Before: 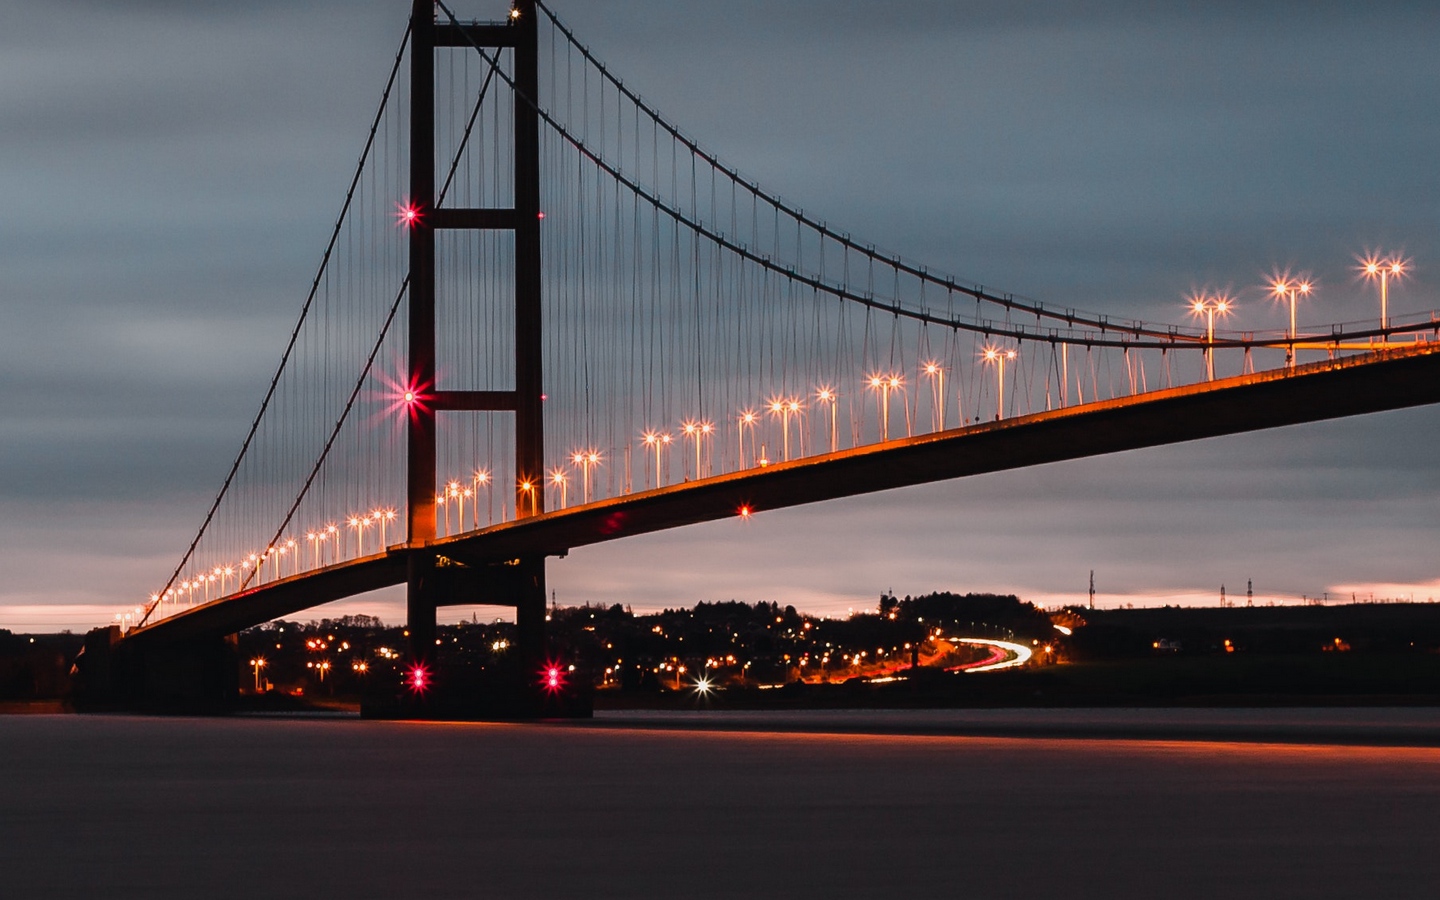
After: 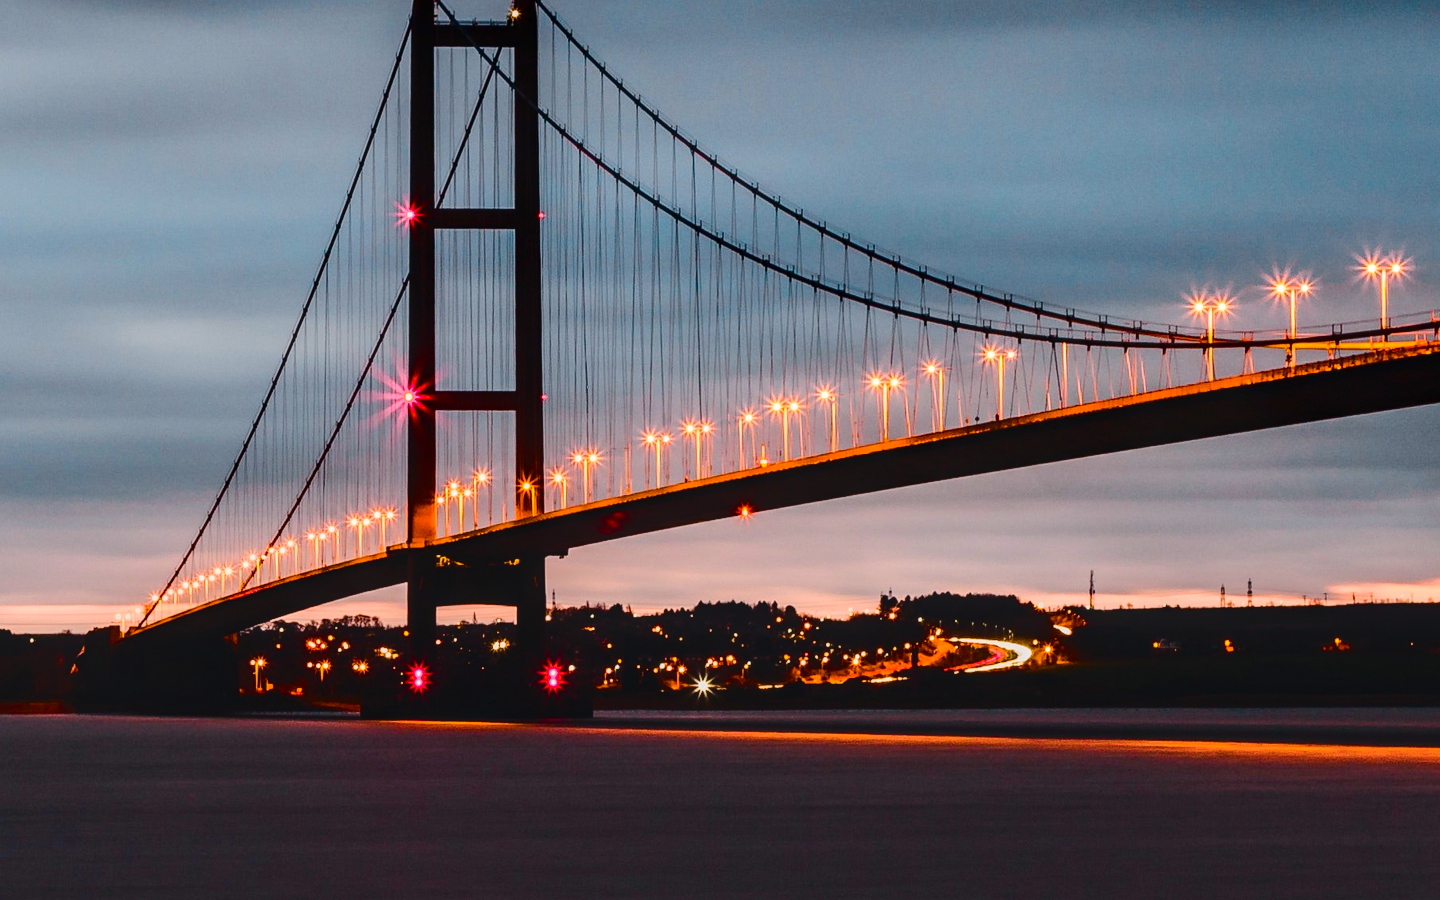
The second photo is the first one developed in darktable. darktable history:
local contrast: on, module defaults
tone curve: curves: ch0 [(0, 0) (0.003, 0.023) (0.011, 0.029) (0.025, 0.037) (0.044, 0.047) (0.069, 0.057) (0.1, 0.075) (0.136, 0.103) (0.177, 0.145) (0.224, 0.193) (0.277, 0.266) (0.335, 0.362) (0.399, 0.473) (0.468, 0.569) (0.543, 0.655) (0.623, 0.73) (0.709, 0.804) (0.801, 0.874) (0.898, 0.924) (1, 1)], color space Lab, independent channels, preserve colors none
shadows and highlights: shadows 37.84, highlights -26.63, soften with gaussian
color balance rgb: linear chroma grading › shadows 31.896%, linear chroma grading › global chroma -2.114%, linear chroma grading › mid-tones 3.633%, perceptual saturation grading › global saturation 39.627%, global vibrance 15.134%
